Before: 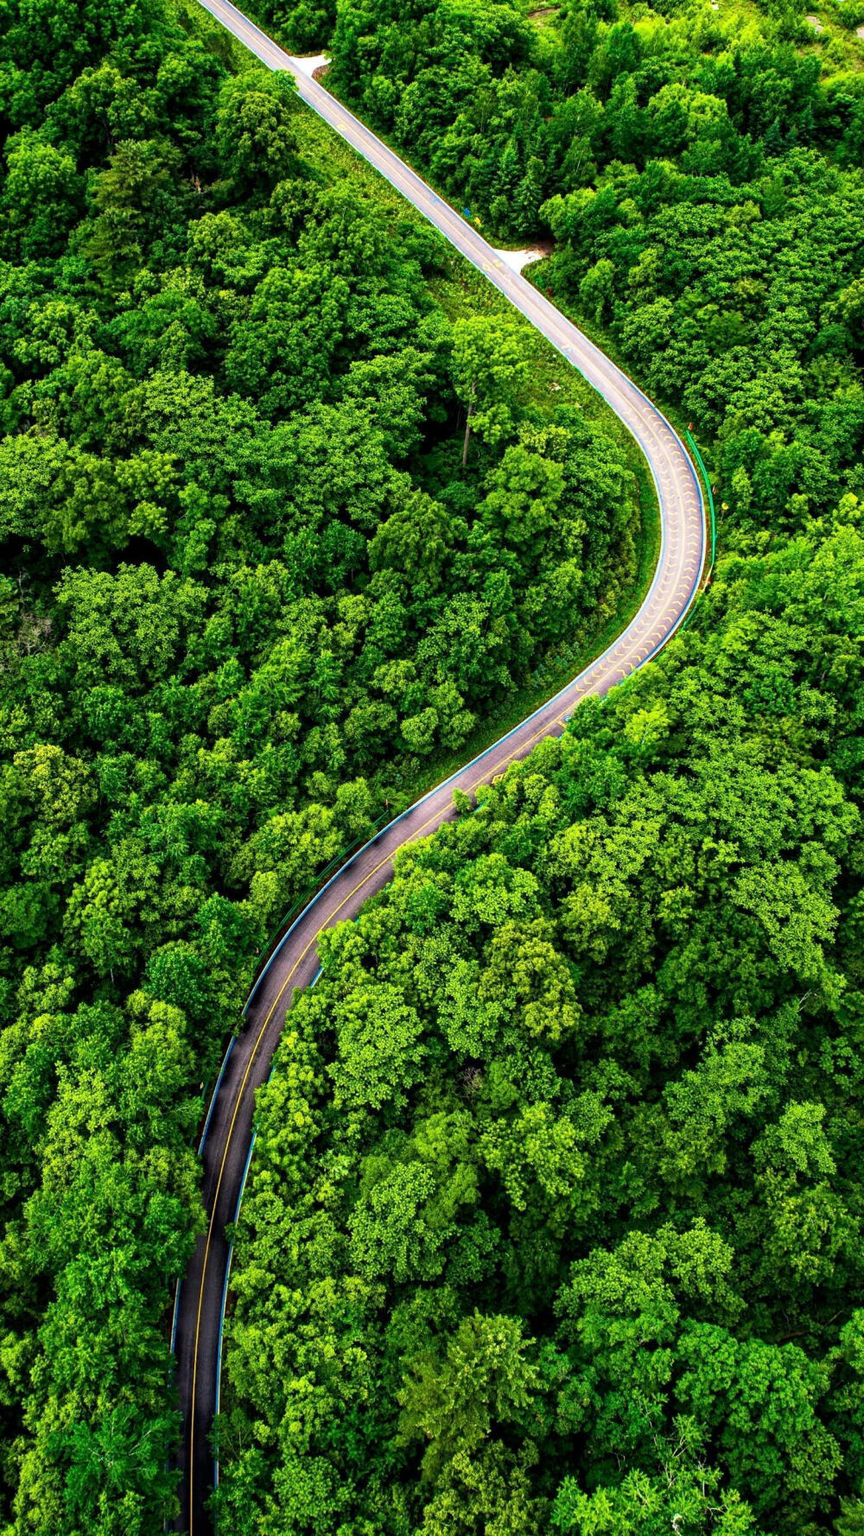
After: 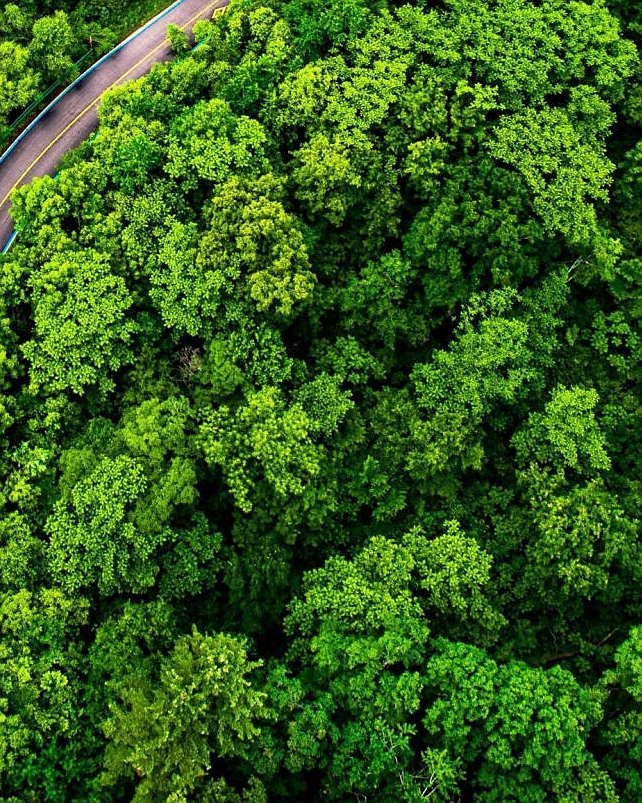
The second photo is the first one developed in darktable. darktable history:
crop and rotate: left 35.792%, top 50.004%, bottom 4.783%
sharpen: radius 1.045, threshold 1.088
